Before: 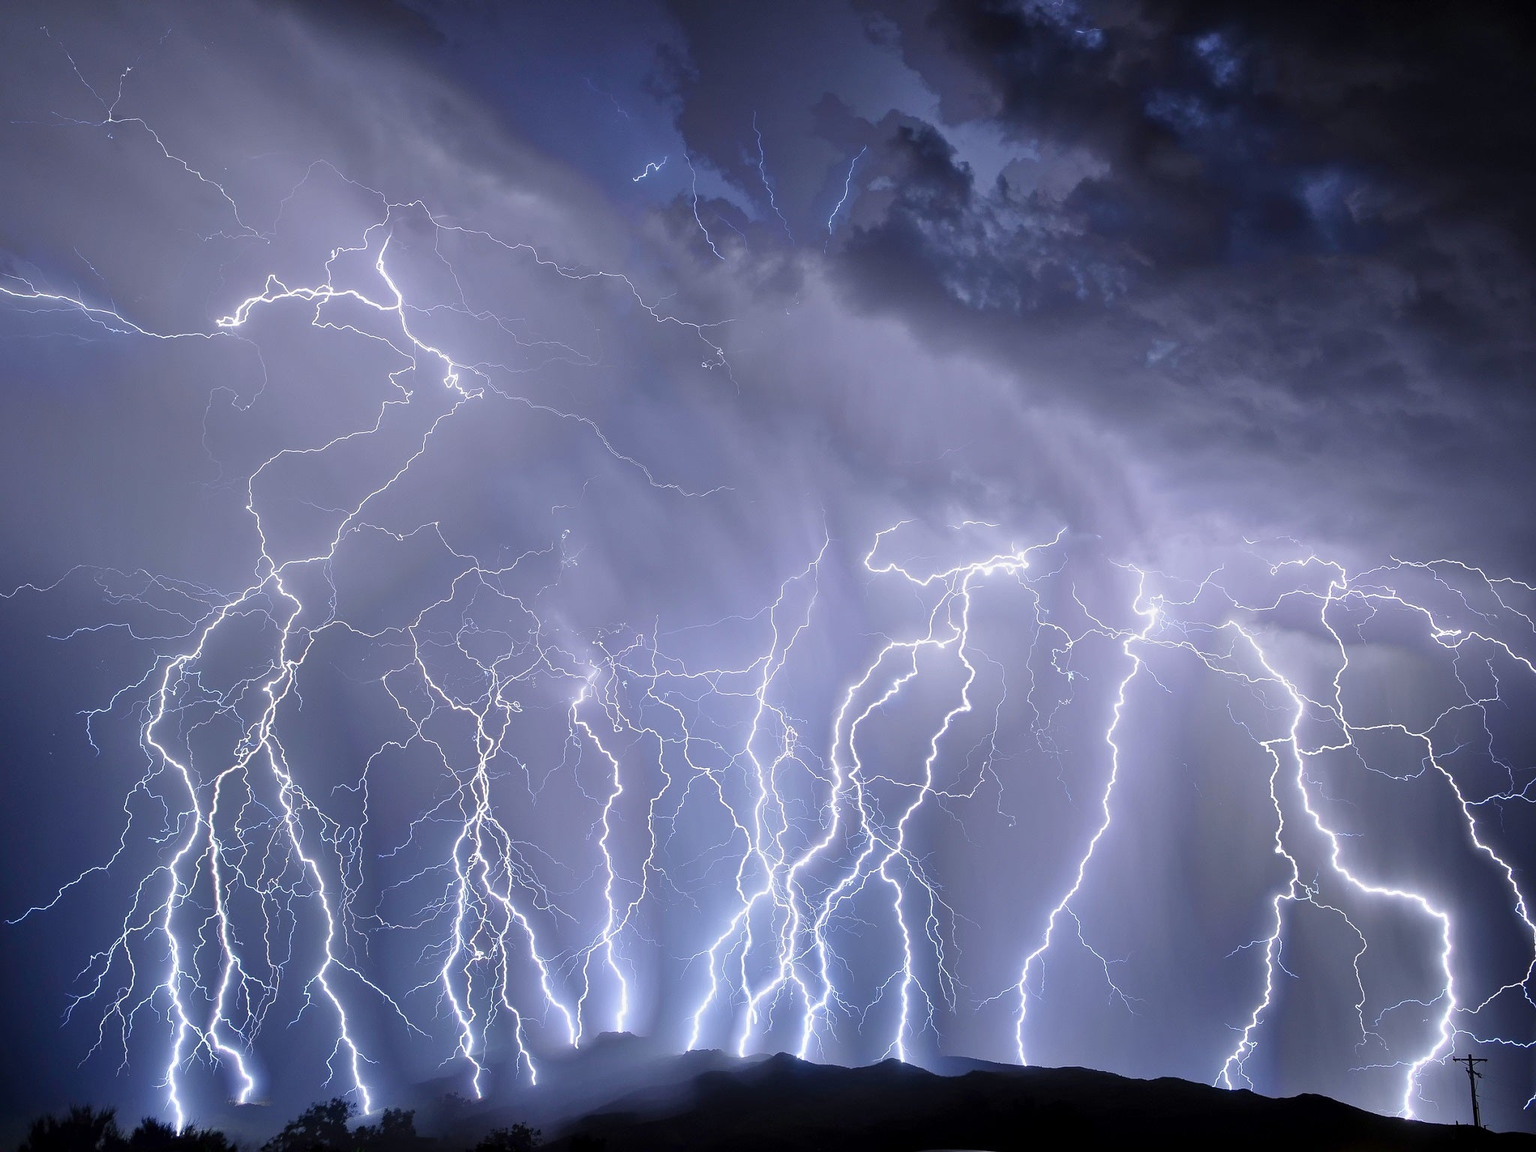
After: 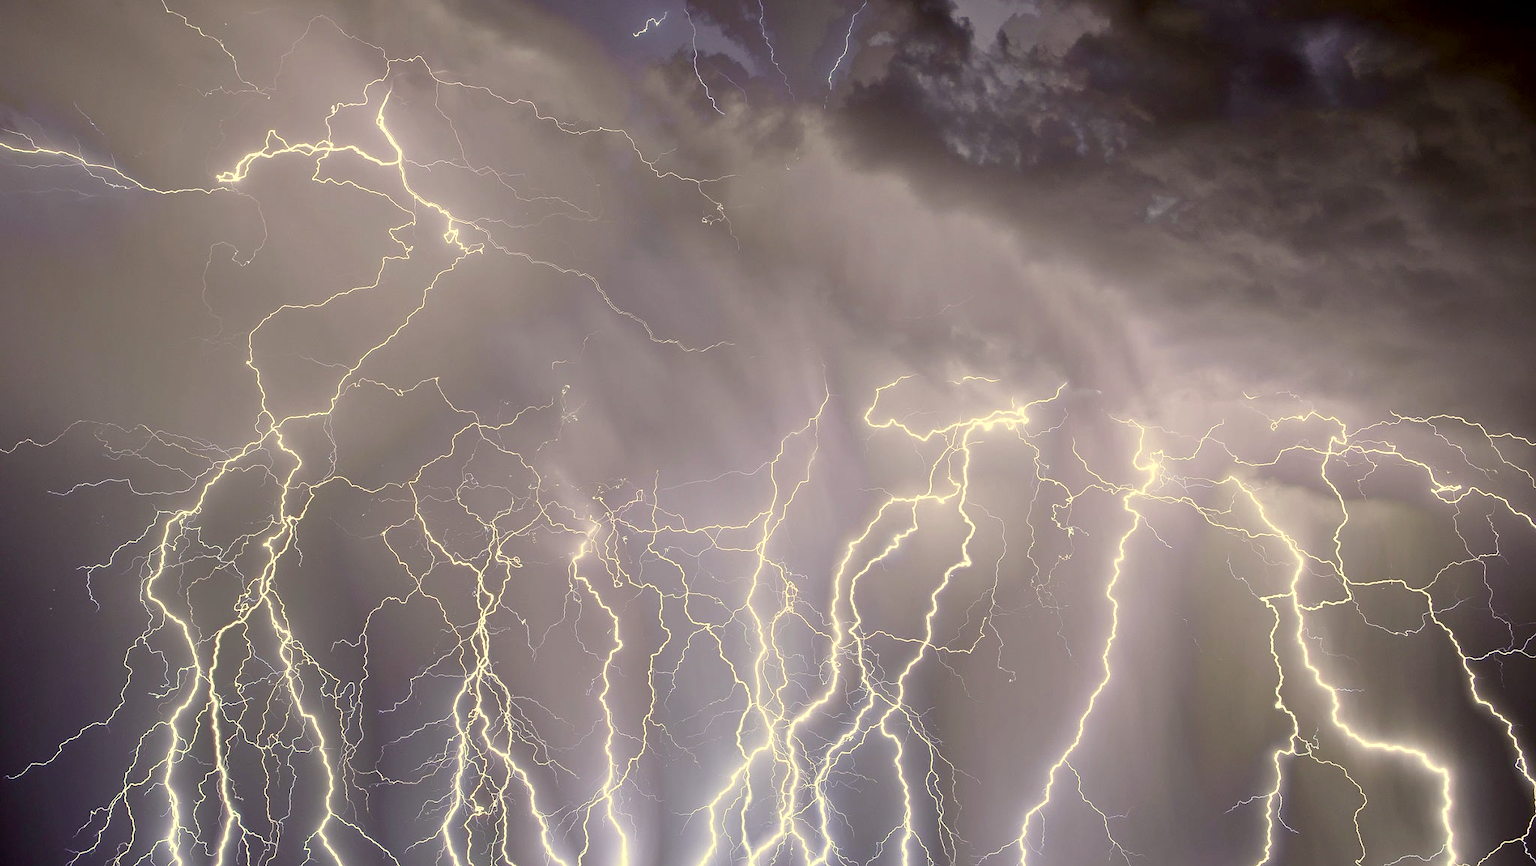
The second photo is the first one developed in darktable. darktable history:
exposure: black level correction 0.007, exposure 0.159 EV, compensate exposure bias true, compensate highlight preservation false
crop and rotate: top 12.566%, bottom 12.217%
color correction: highlights a* 0.084, highlights b* 29.72, shadows a* -0.258, shadows b* 21.44
